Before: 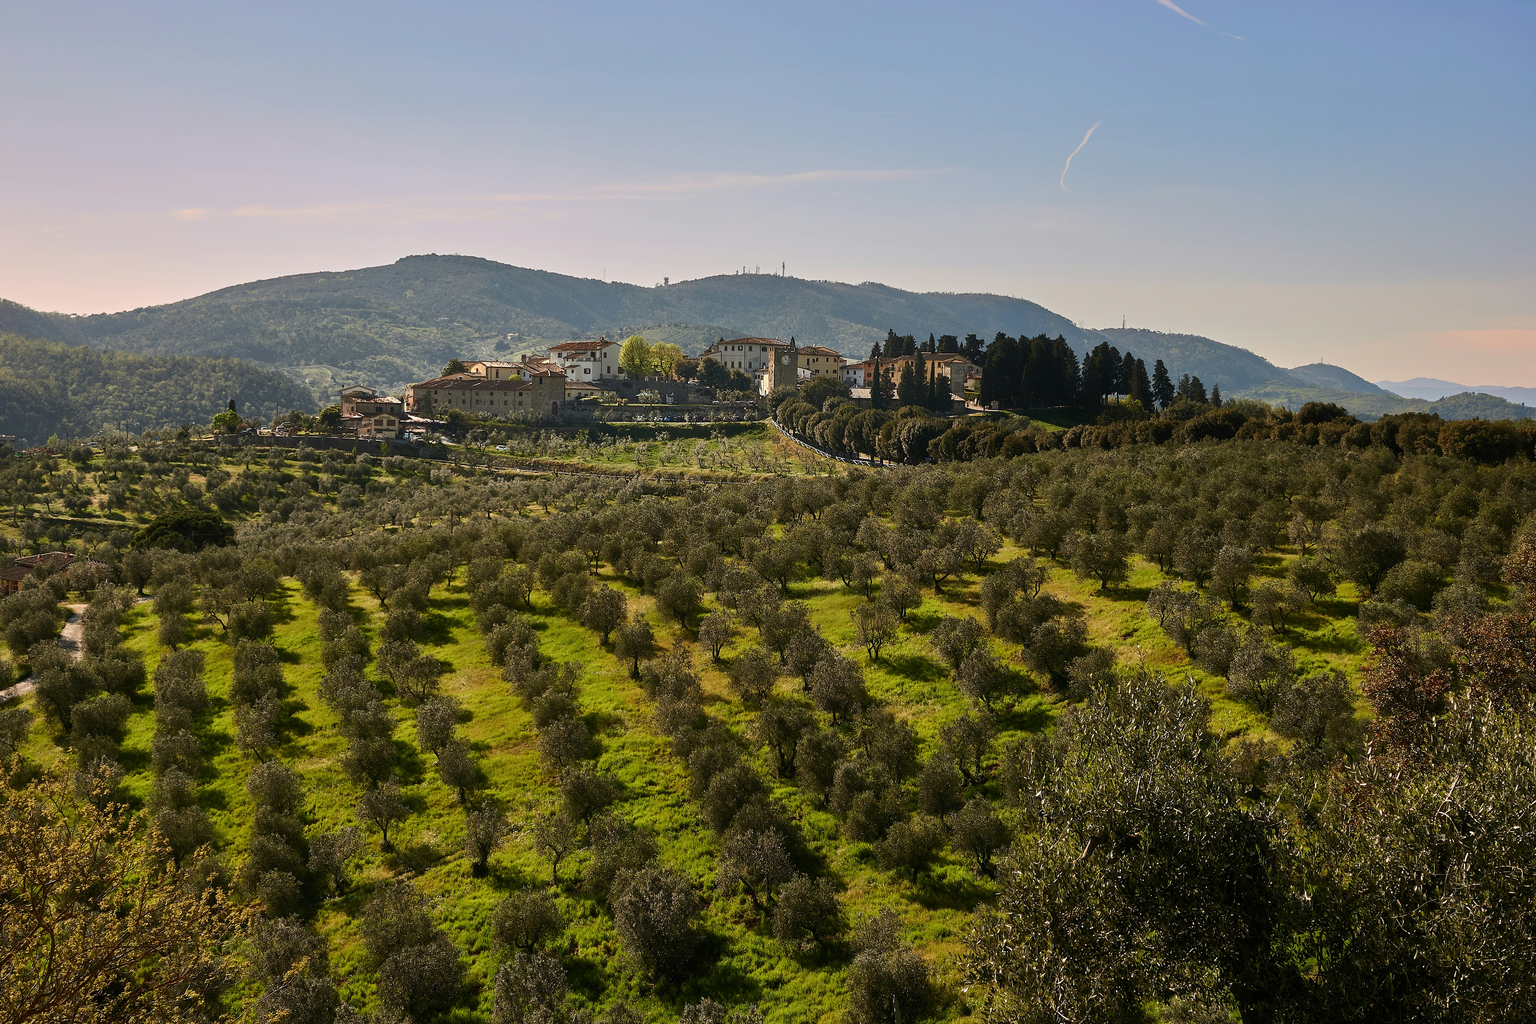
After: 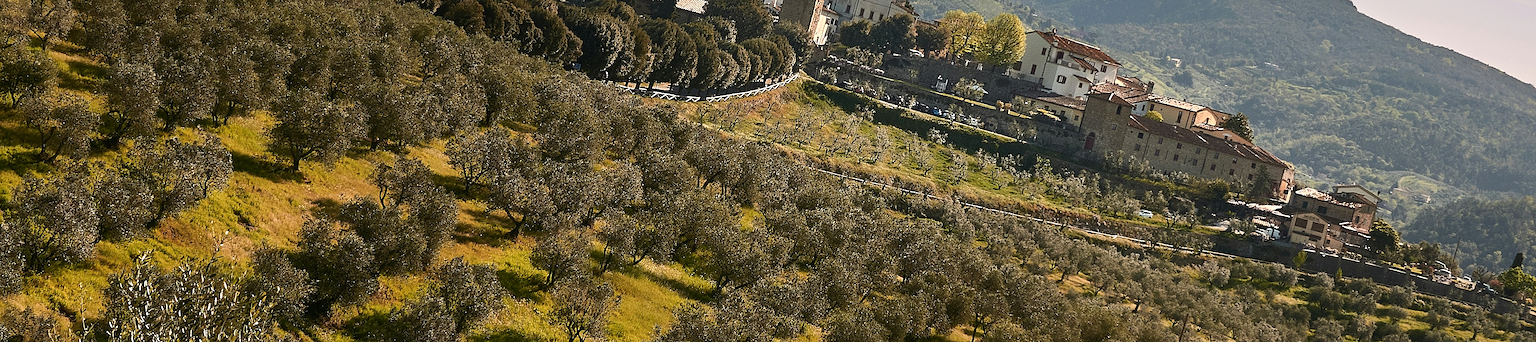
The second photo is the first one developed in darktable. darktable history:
sharpen: radius 1
crop and rotate: angle 16.12°, top 30.835%, bottom 35.653%
exposure: exposure 0.15 EV, compensate highlight preservation false
color zones: curves: ch1 [(0, 0.455) (0.063, 0.455) (0.286, 0.495) (0.429, 0.5) (0.571, 0.5) (0.714, 0.5) (0.857, 0.5) (1, 0.455)]; ch2 [(0, 0.532) (0.063, 0.521) (0.233, 0.447) (0.429, 0.489) (0.571, 0.5) (0.714, 0.5) (0.857, 0.5) (1, 0.532)]
